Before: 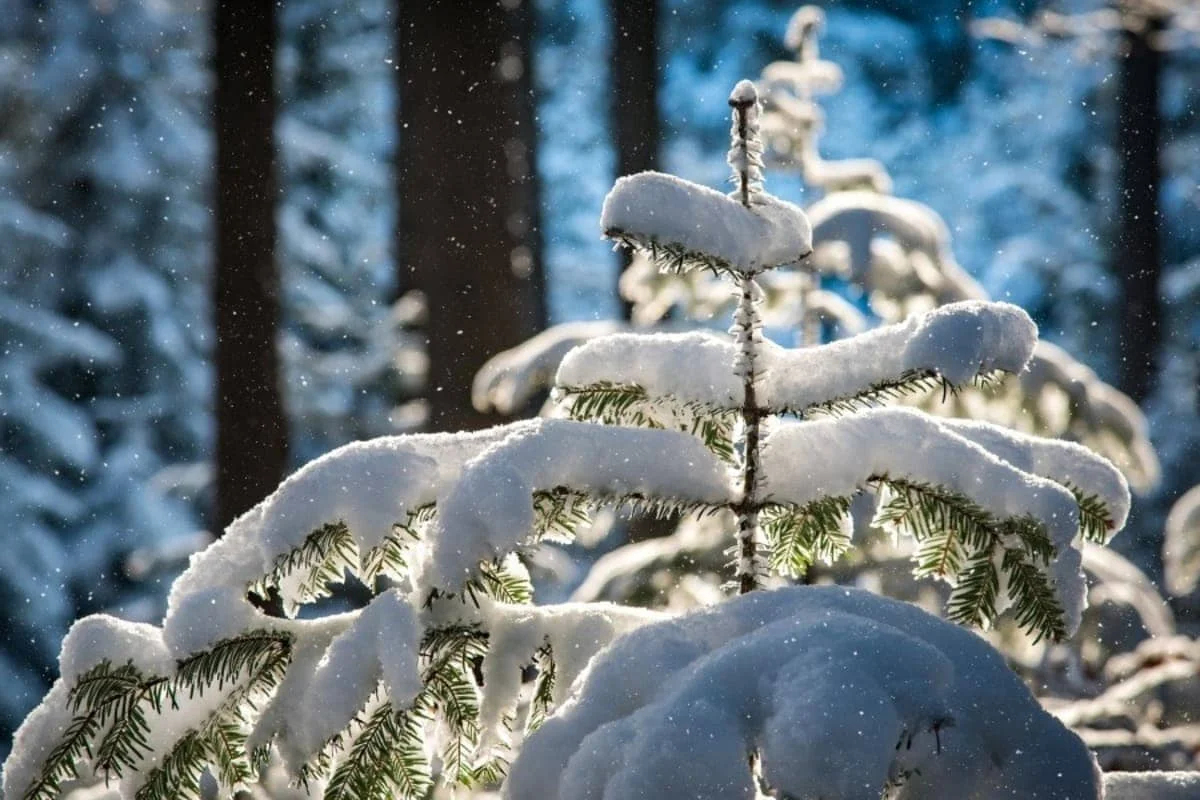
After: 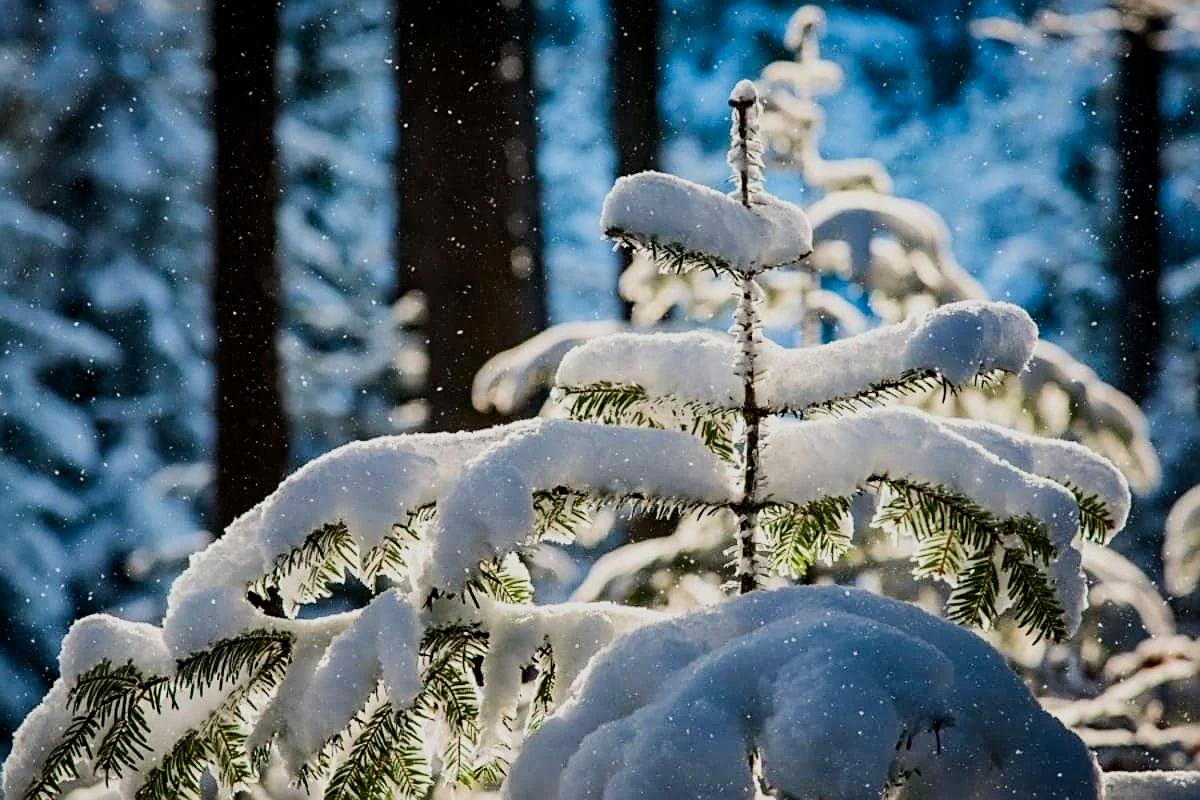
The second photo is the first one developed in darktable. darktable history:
exposure: black level correction 0.001, exposure 0.191 EV, compensate highlight preservation false
sharpen: amount 0.493
color balance rgb: perceptual saturation grading › global saturation -3.056%, global vibrance 20%
contrast brightness saturation: contrast 0.129, brightness -0.054, saturation 0.164
filmic rgb: black relative exposure -7.65 EV, white relative exposure 4.56 EV, threshold 5.98 EV, hardness 3.61, enable highlight reconstruction true
